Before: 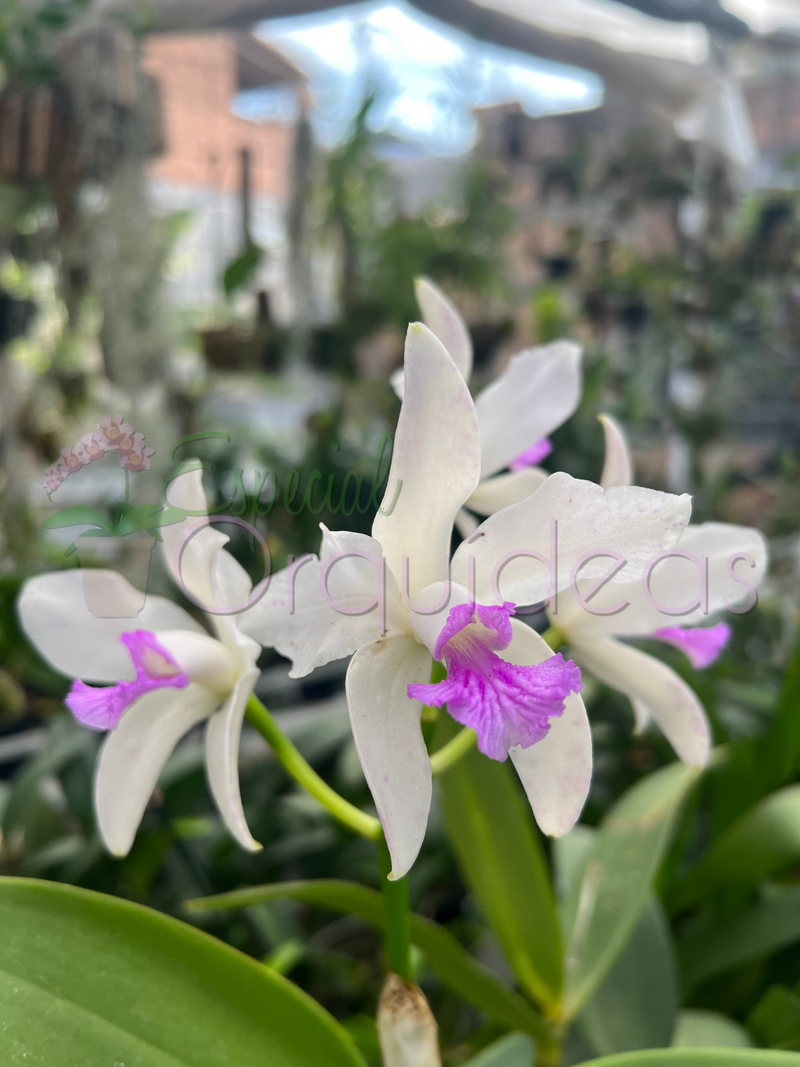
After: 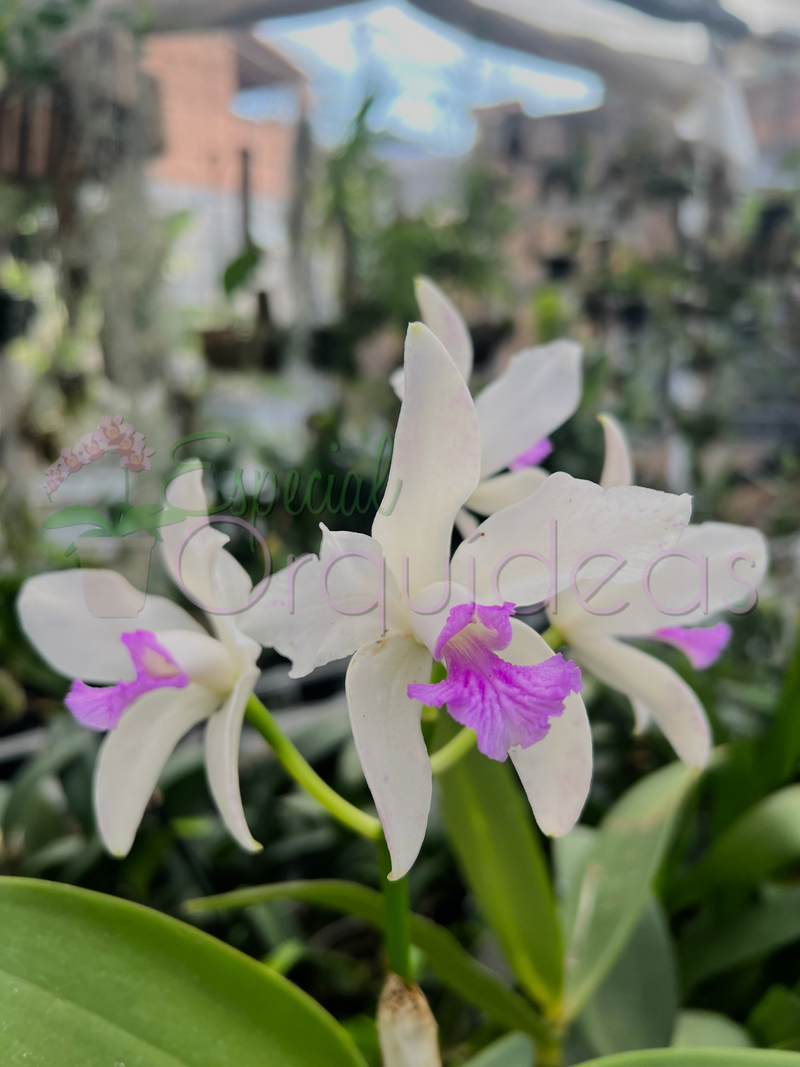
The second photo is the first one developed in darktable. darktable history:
filmic rgb: black relative exposure -7.37 EV, white relative exposure 5.06 EV, hardness 3.22, color science v6 (2022), iterations of high-quality reconstruction 0
